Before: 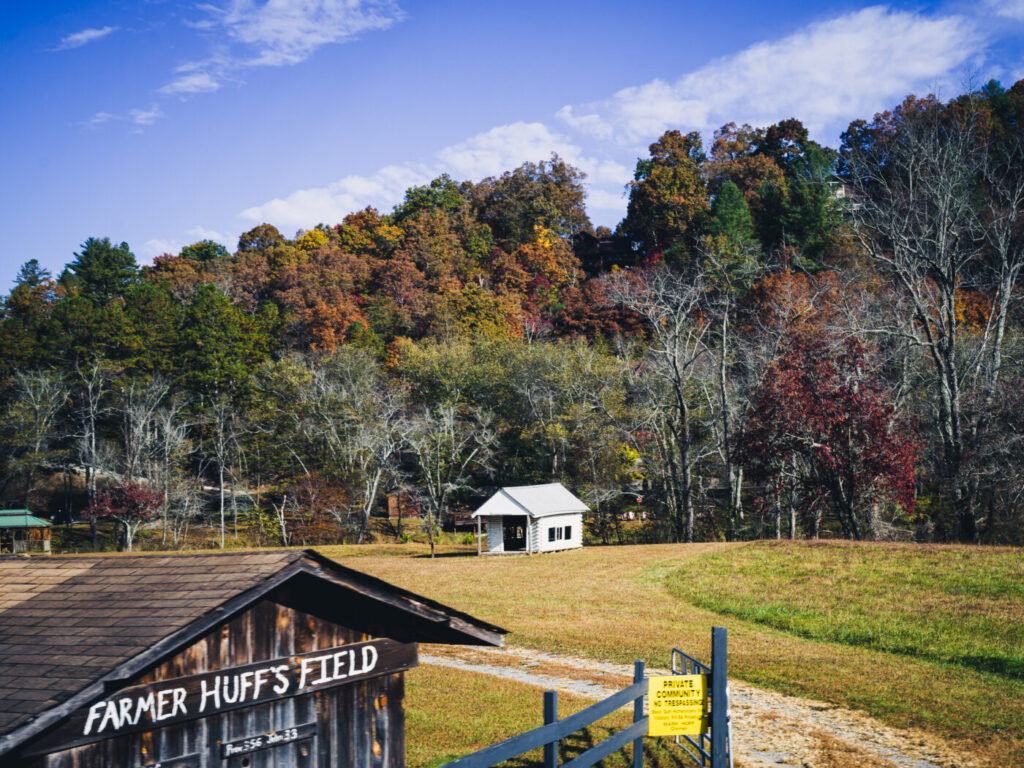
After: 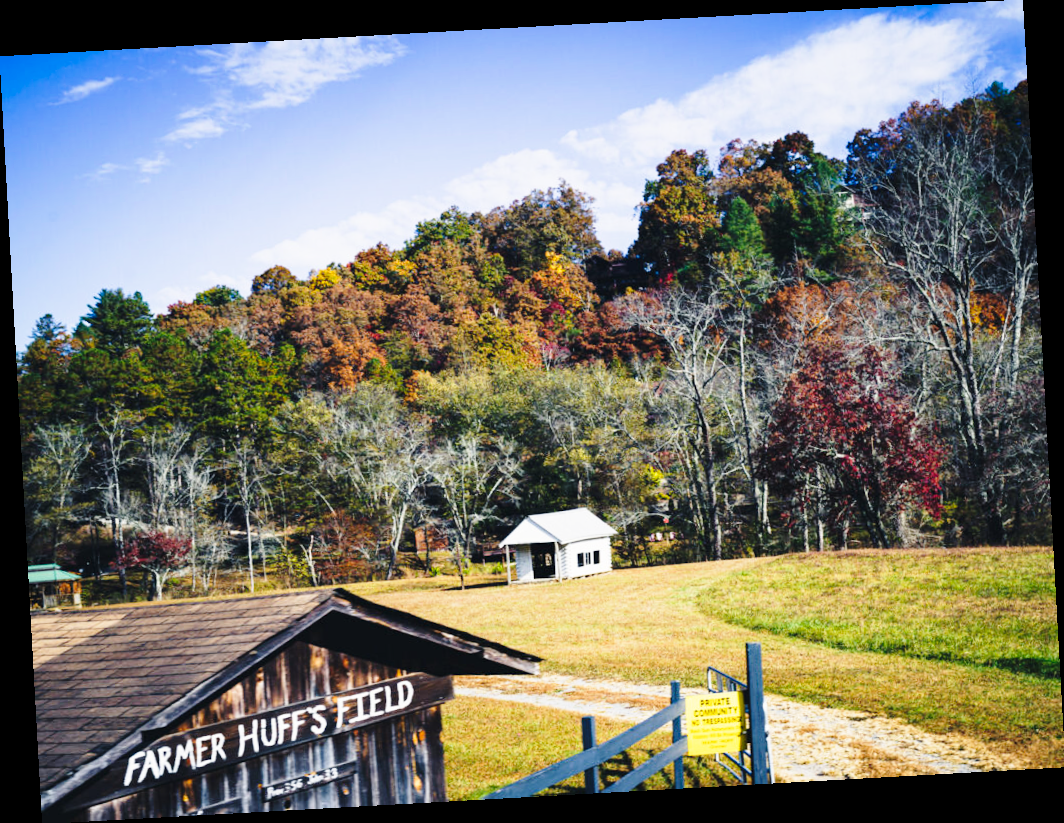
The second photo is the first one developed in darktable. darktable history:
rotate and perspective: rotation -3.18°, automatic cropping off
base curve: curves: ch0 [(0, 0) (0.028, 0.03) (0.121, 0.232) (0.46, 0.748) (0.859, 0.968) (1, 1)], preserve colors none
